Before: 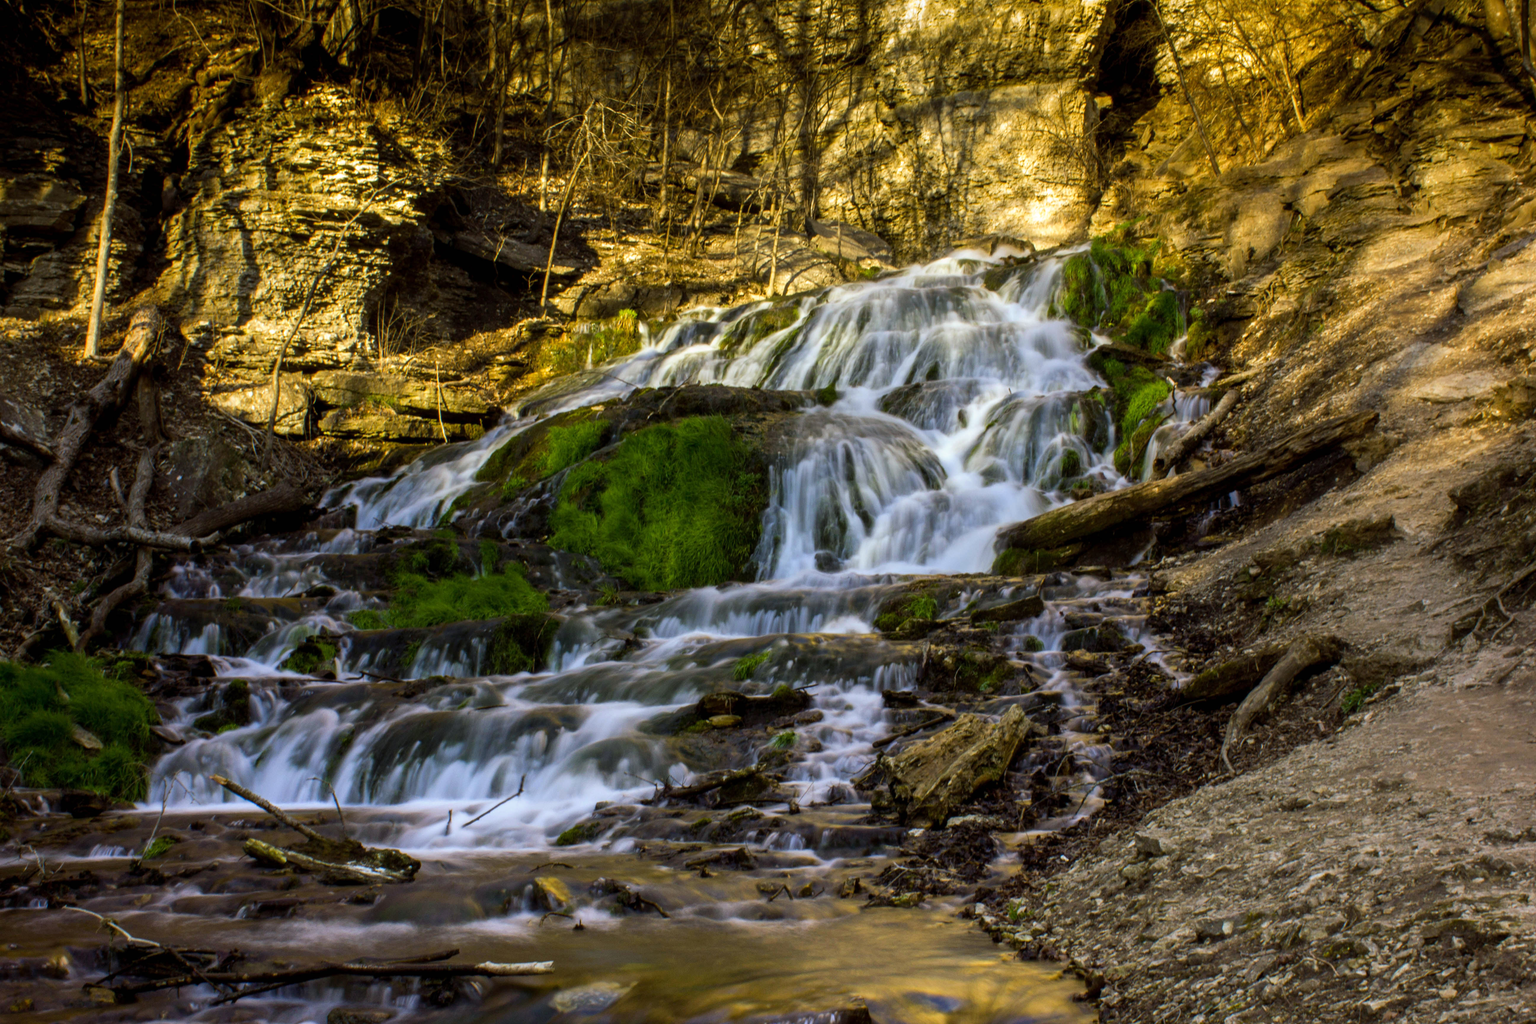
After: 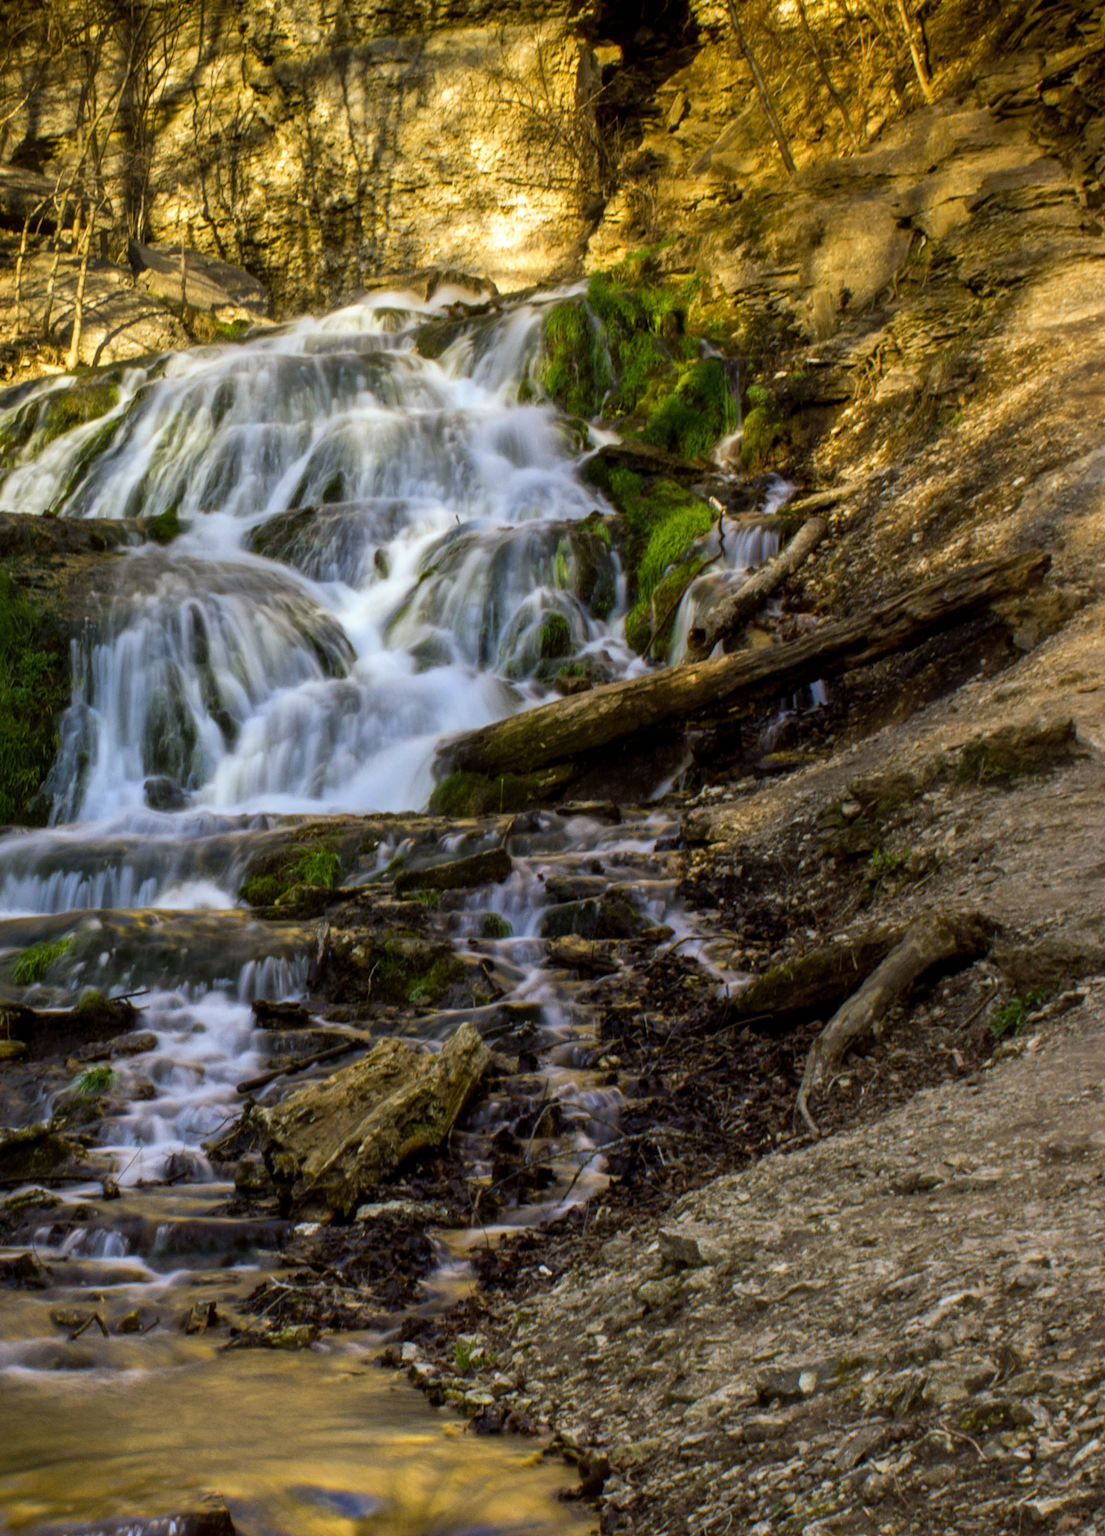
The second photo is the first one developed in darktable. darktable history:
crop: left 47.237%, top 6.631%, right 7.966%
